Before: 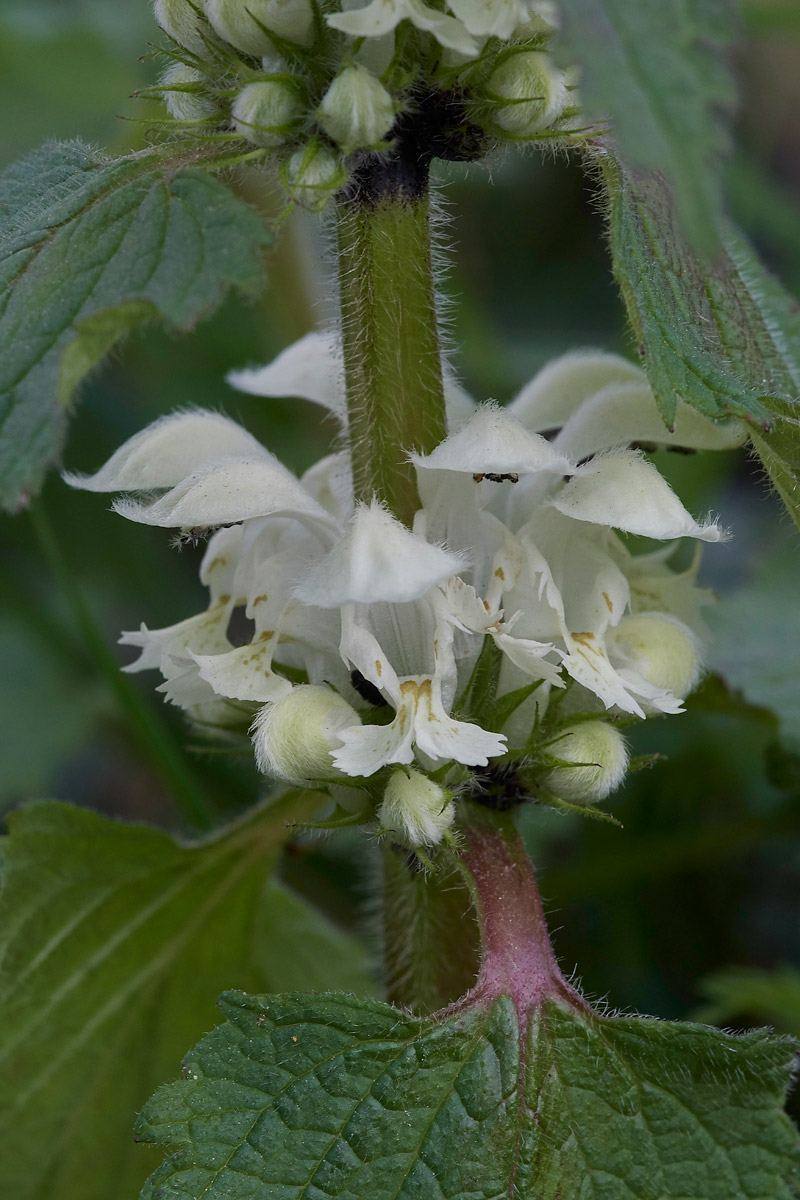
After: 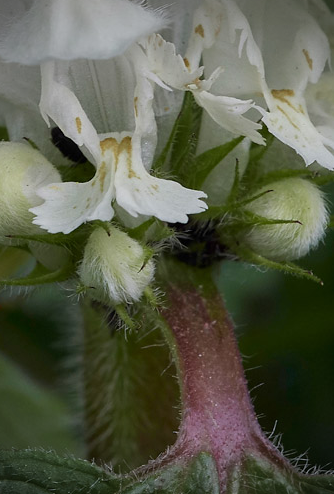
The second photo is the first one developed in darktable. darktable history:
vignetting: fall-off start 71.73%, unbound false
crop: left 37.542%, top 45.273%, right 20.612%, bottom 13.525%
